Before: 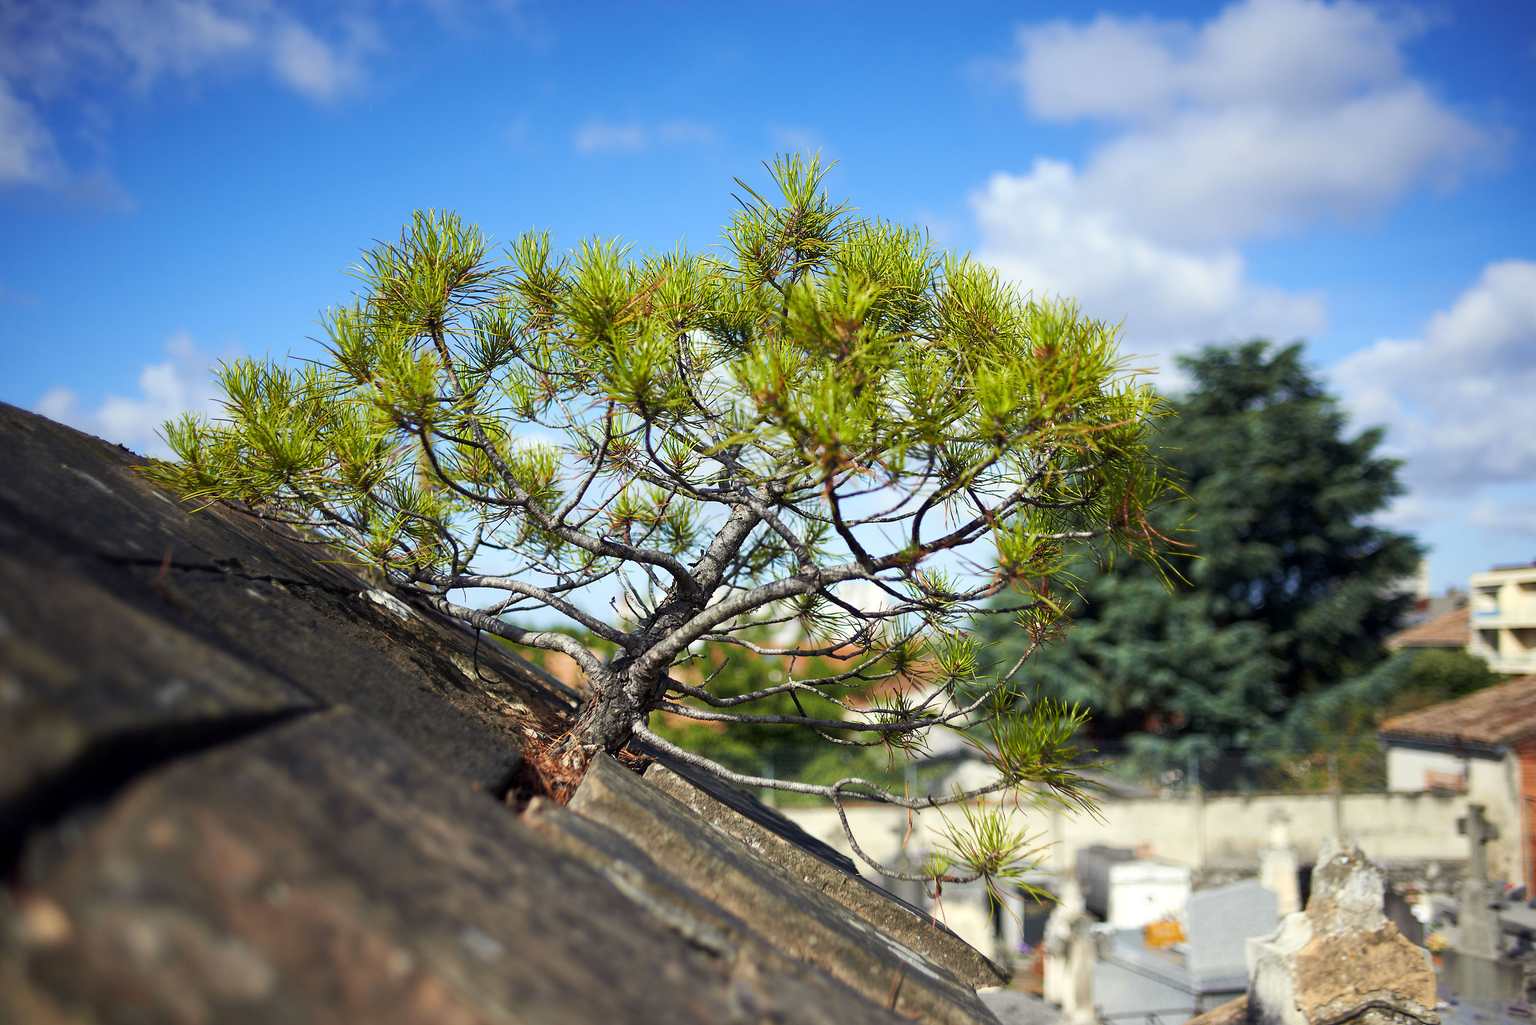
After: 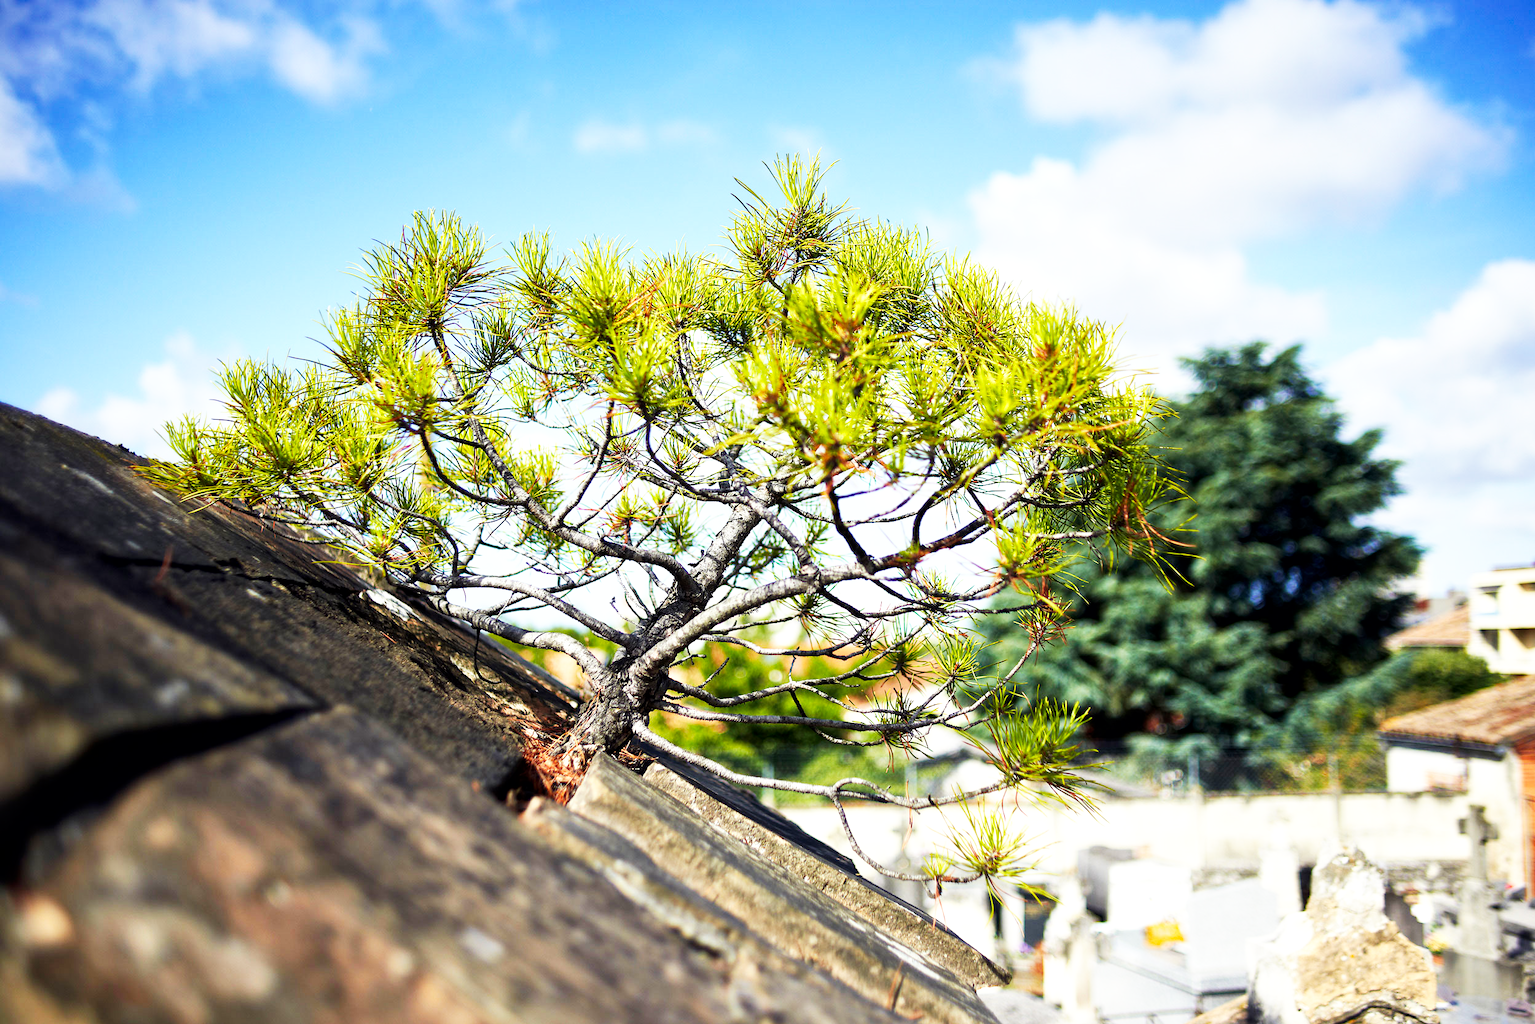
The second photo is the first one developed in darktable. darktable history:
local contrast: mode bilateral grid, contrast 21, coarseness 49, detail 119%, midtone range 0.2
base curve: curves: ch0 [(0, 0) (0.007, 0.004) (0.027, 0.03) (0.046, 0.07) (0.207, 0.54) (0.442, 0.872) (0.673, 0.972) (1, 1)], preserve colors none
